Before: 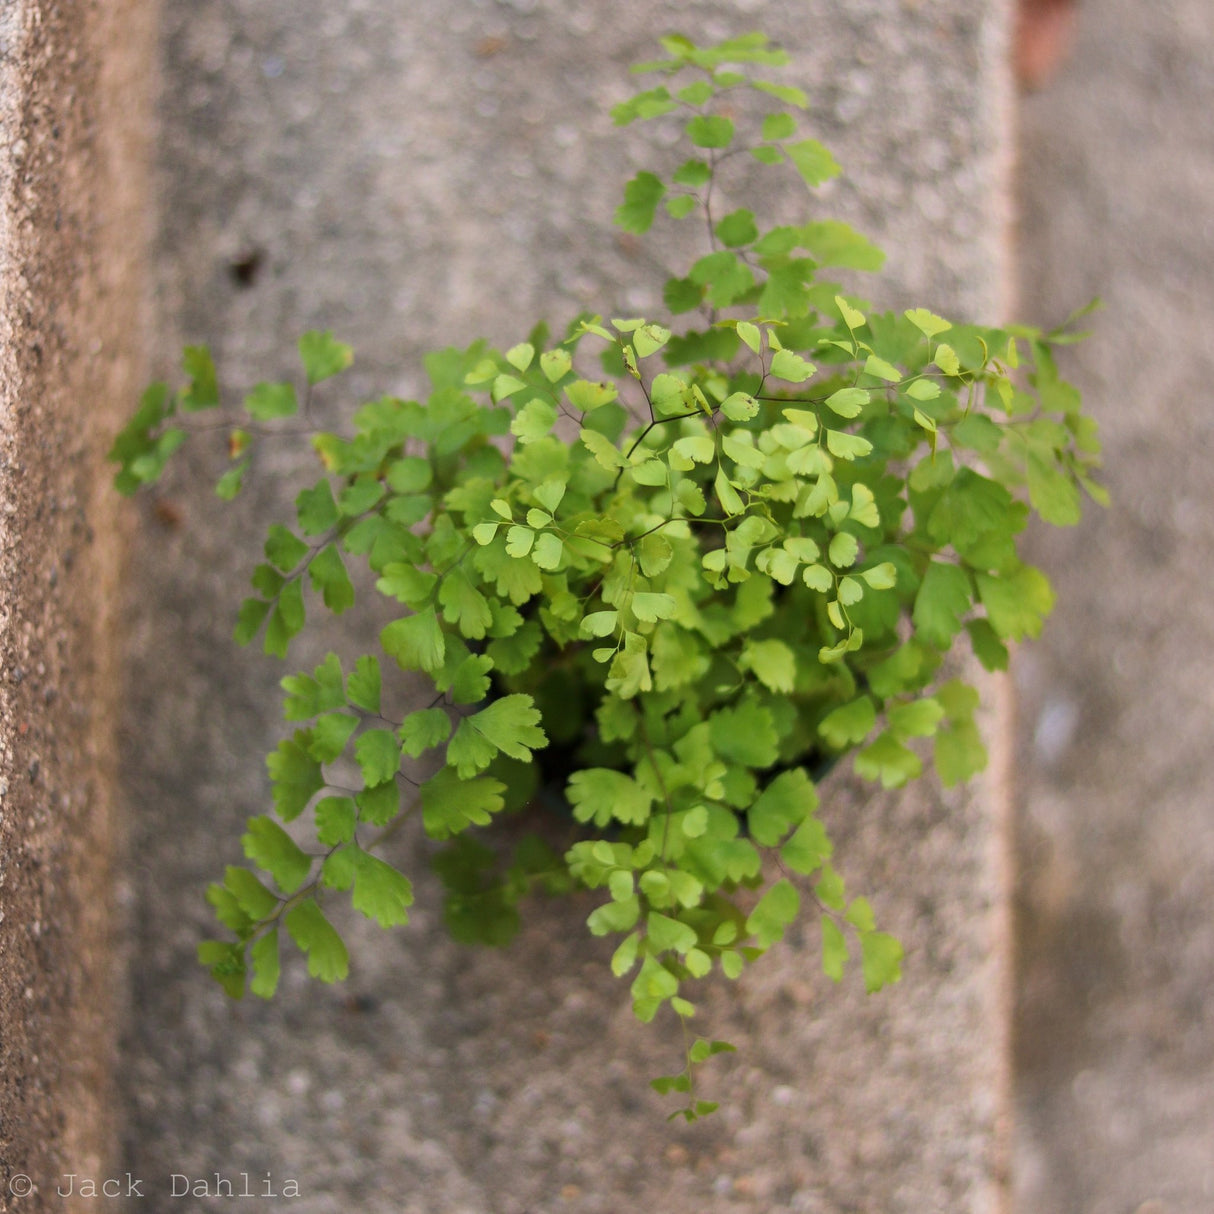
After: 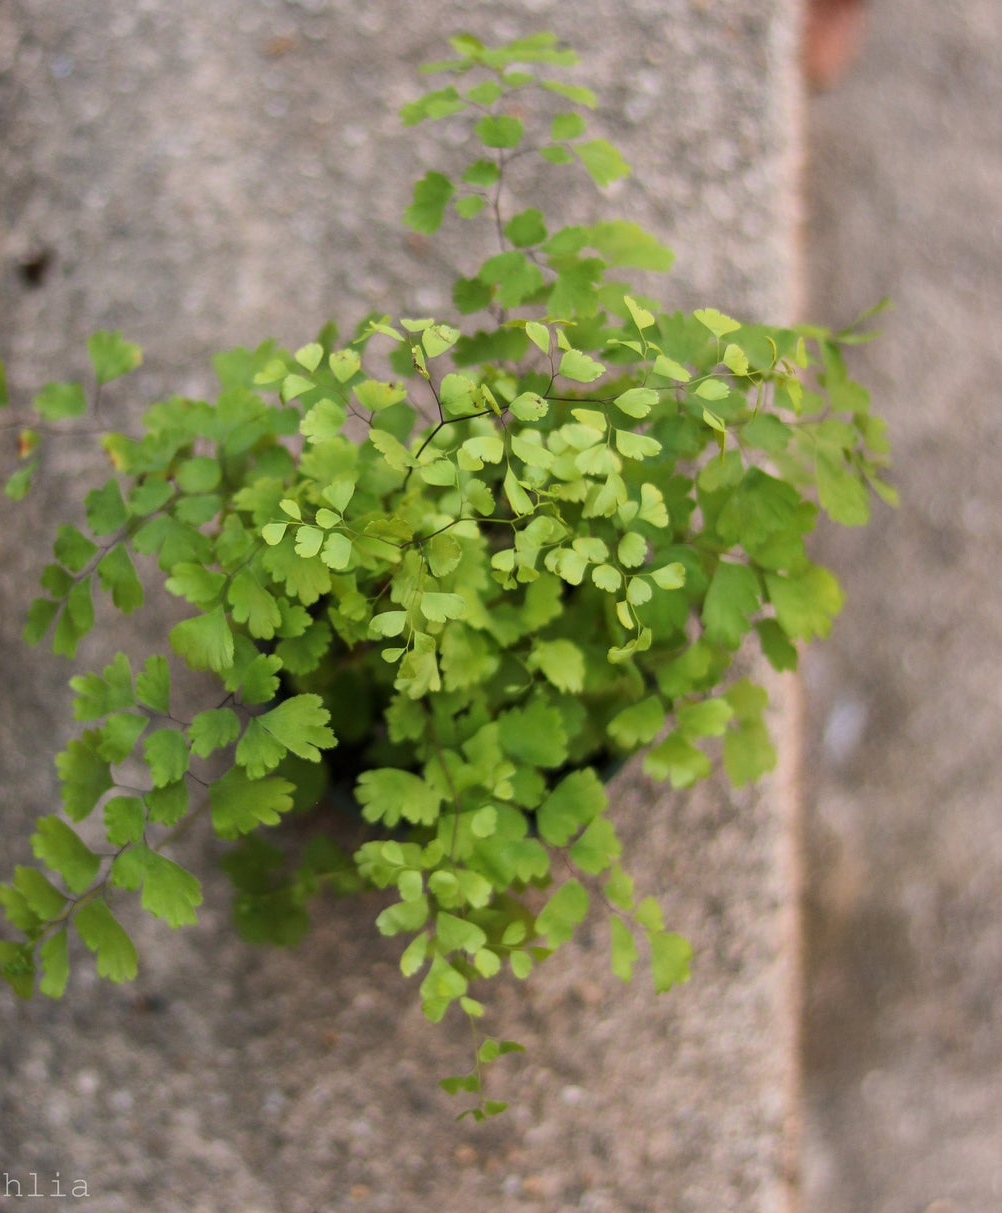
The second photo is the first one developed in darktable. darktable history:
crop: left 17.417%, bottom 0.049%
